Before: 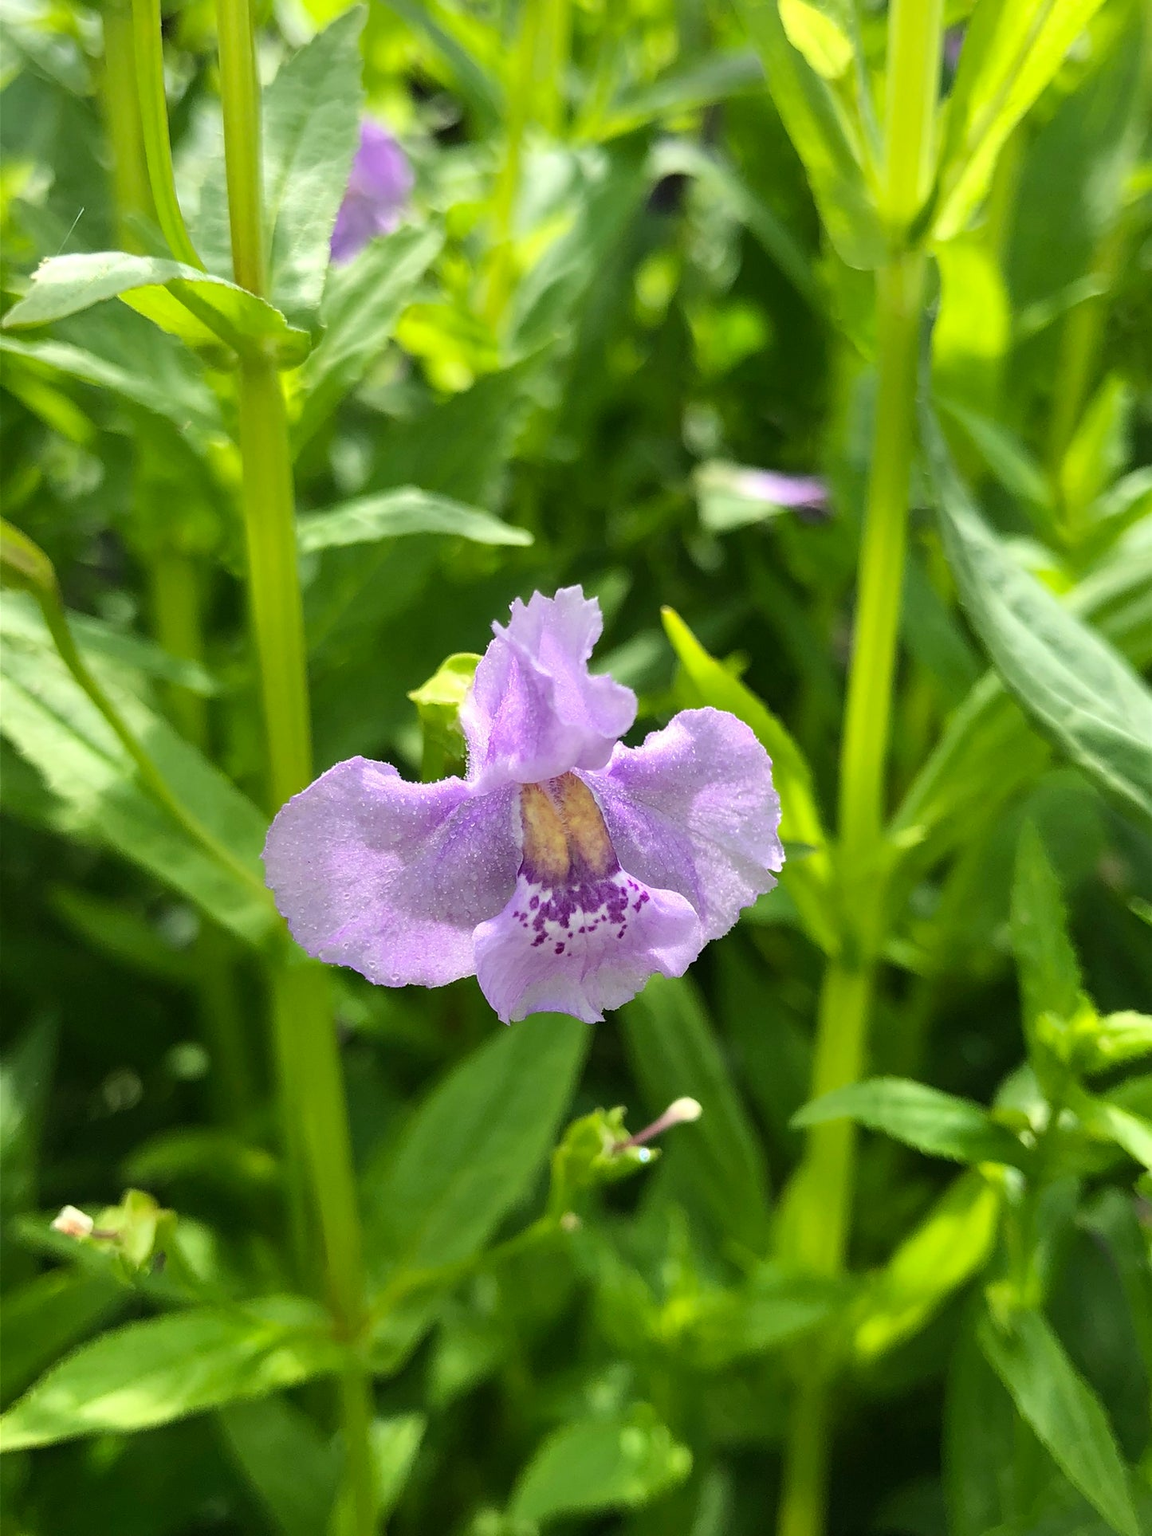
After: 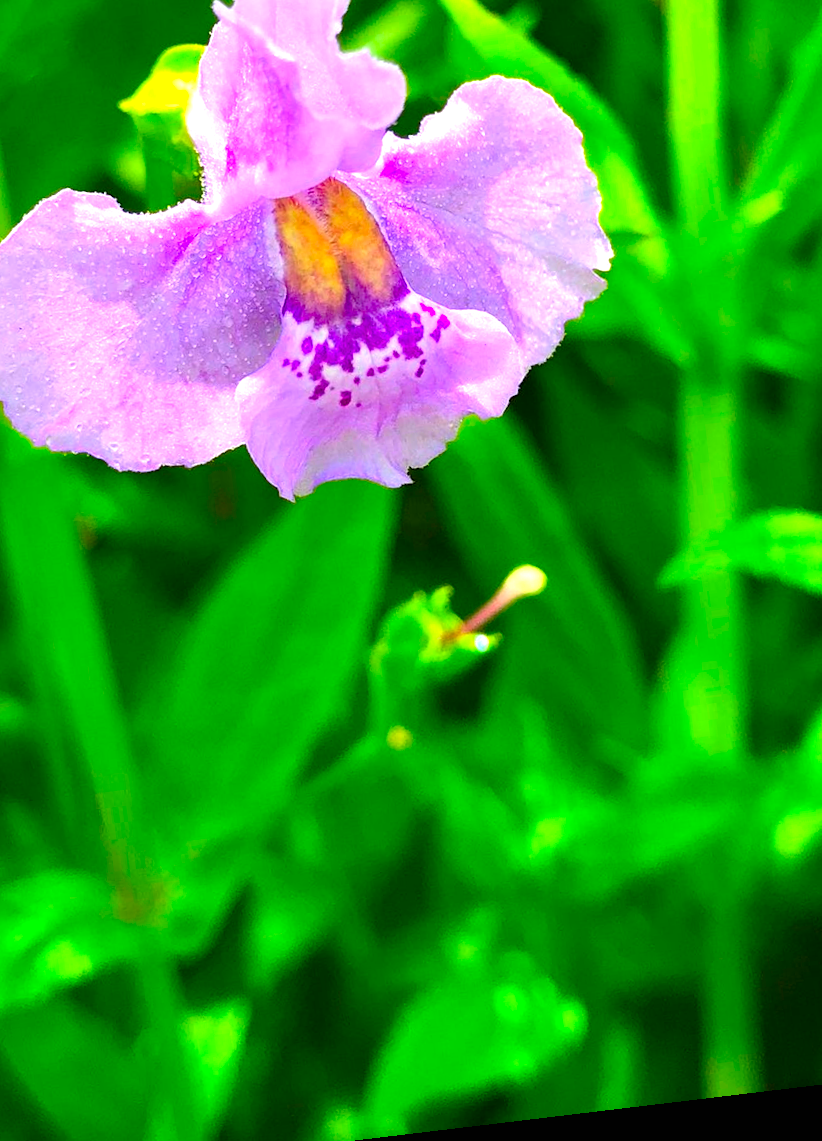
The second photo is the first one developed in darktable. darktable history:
exposure: black level correction 0, exposure 0.7 EV, compensate highlight preservation false
rotate and perspective: rotation -6.83°, automatic cropping off
crop: left 29.672%, top 41.786%, right 20.851%, bottom 3.487%
color correction: saturation 2.15
